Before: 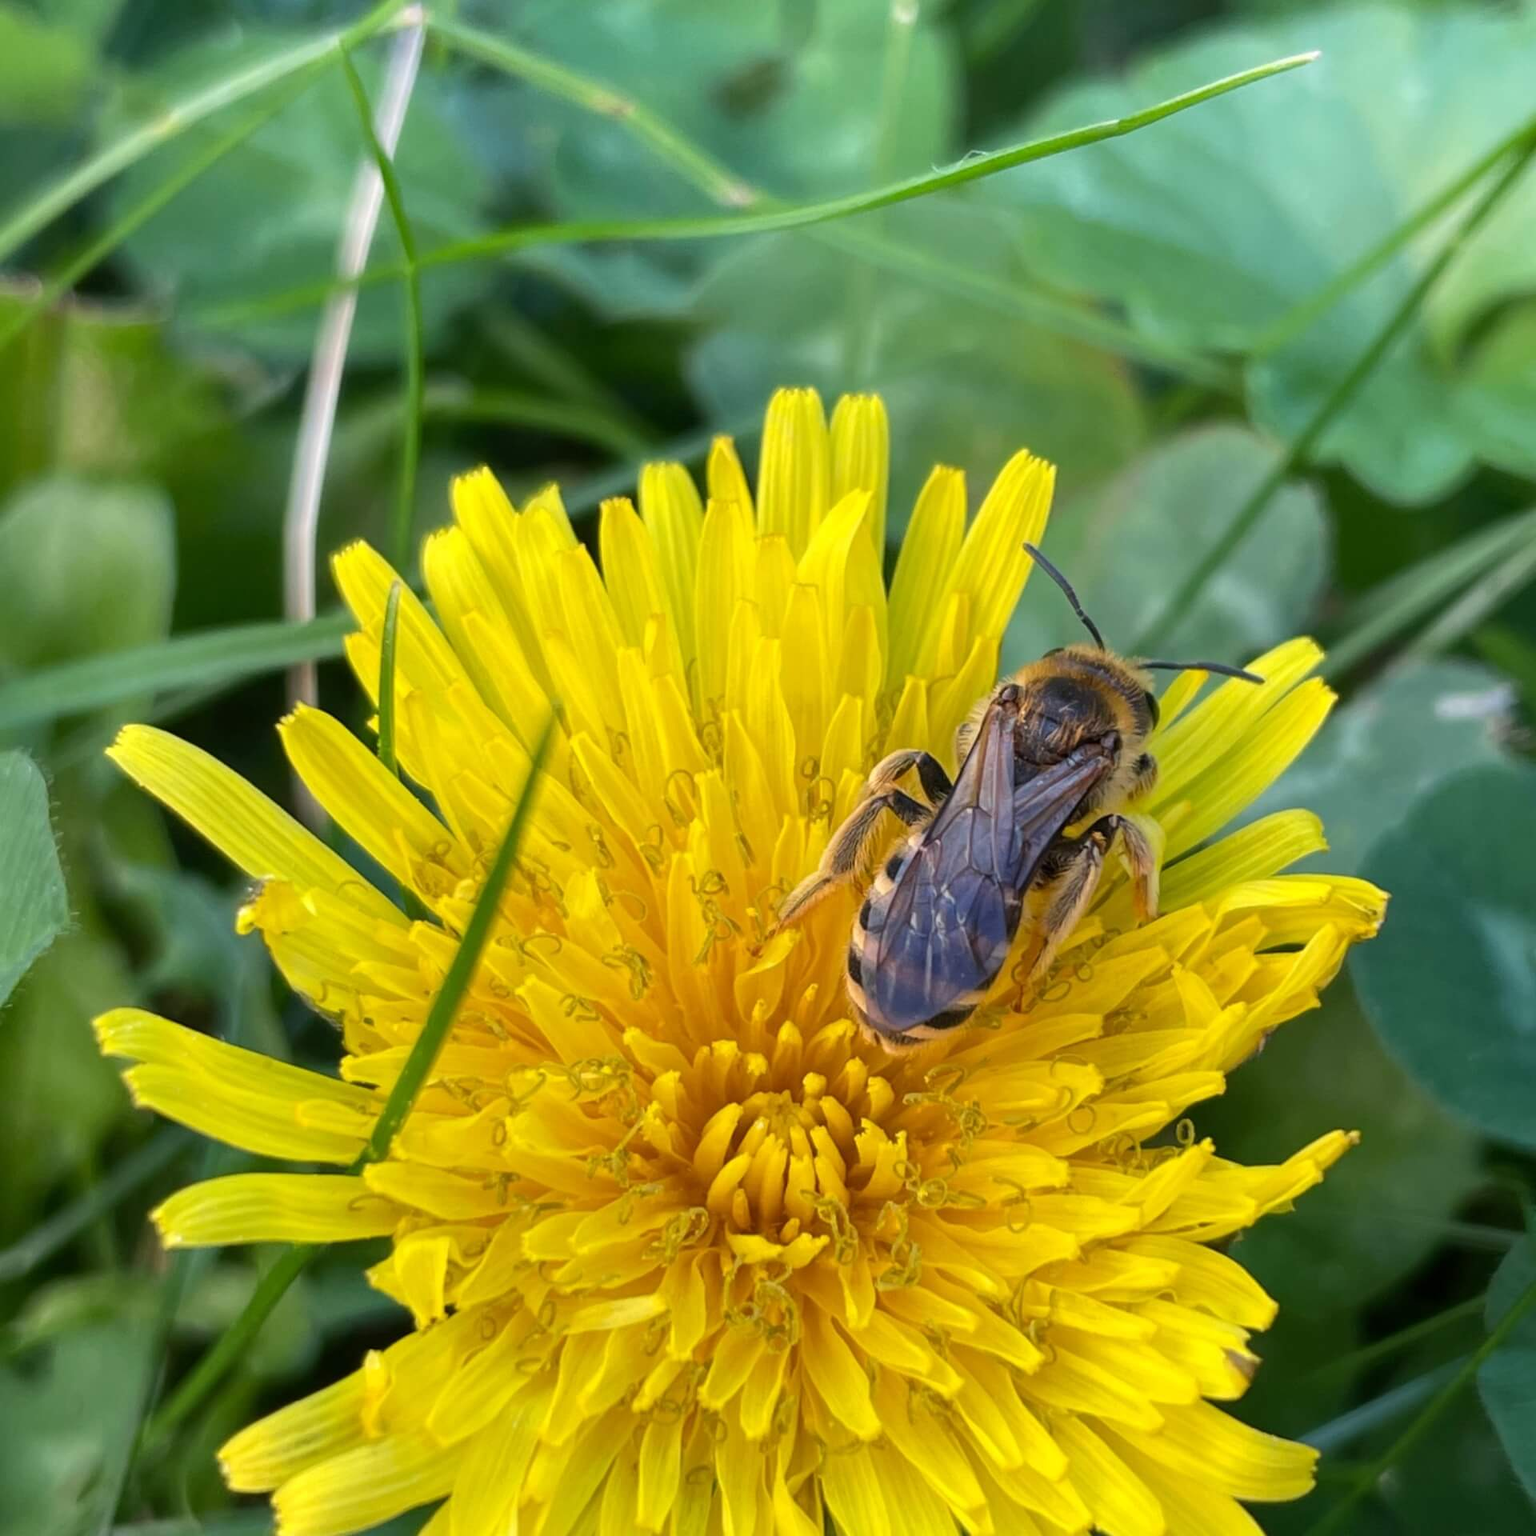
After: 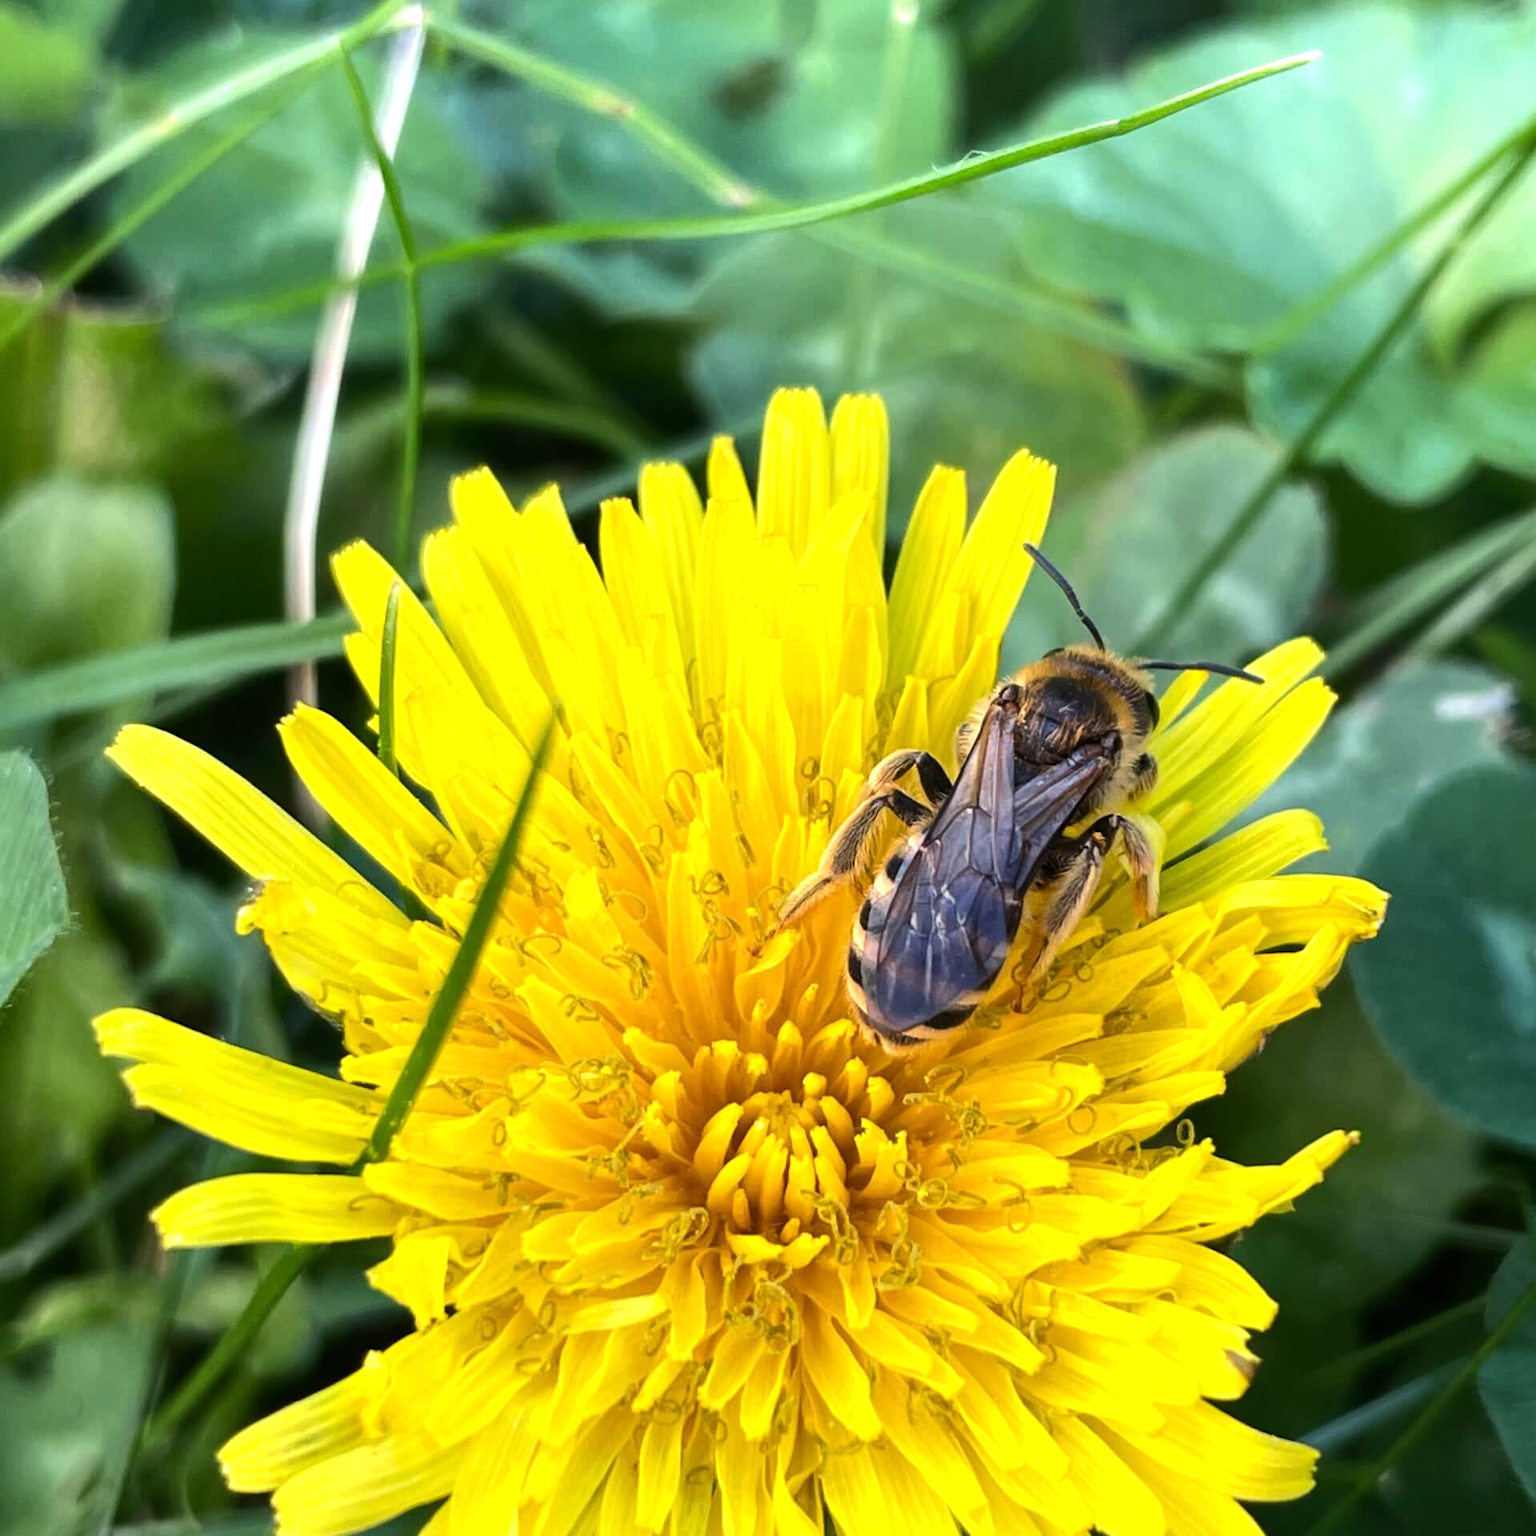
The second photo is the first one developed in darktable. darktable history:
tone curve: color space Lab, linked channels, preserve colors none
tone equalizer: -8 EV -0.75 EV, -7 EV -0.7 EV, -6 EV -0.6 EV, -5 EV -0.4 EV, -3 EV 0.4 EV, -2 EV 0.6 EV, -1 EV 0.7 EV, +0 EV 0.75 EV, edges refinement/feathering 500, mask exposure compensation -1.57 EV, preserve details no
